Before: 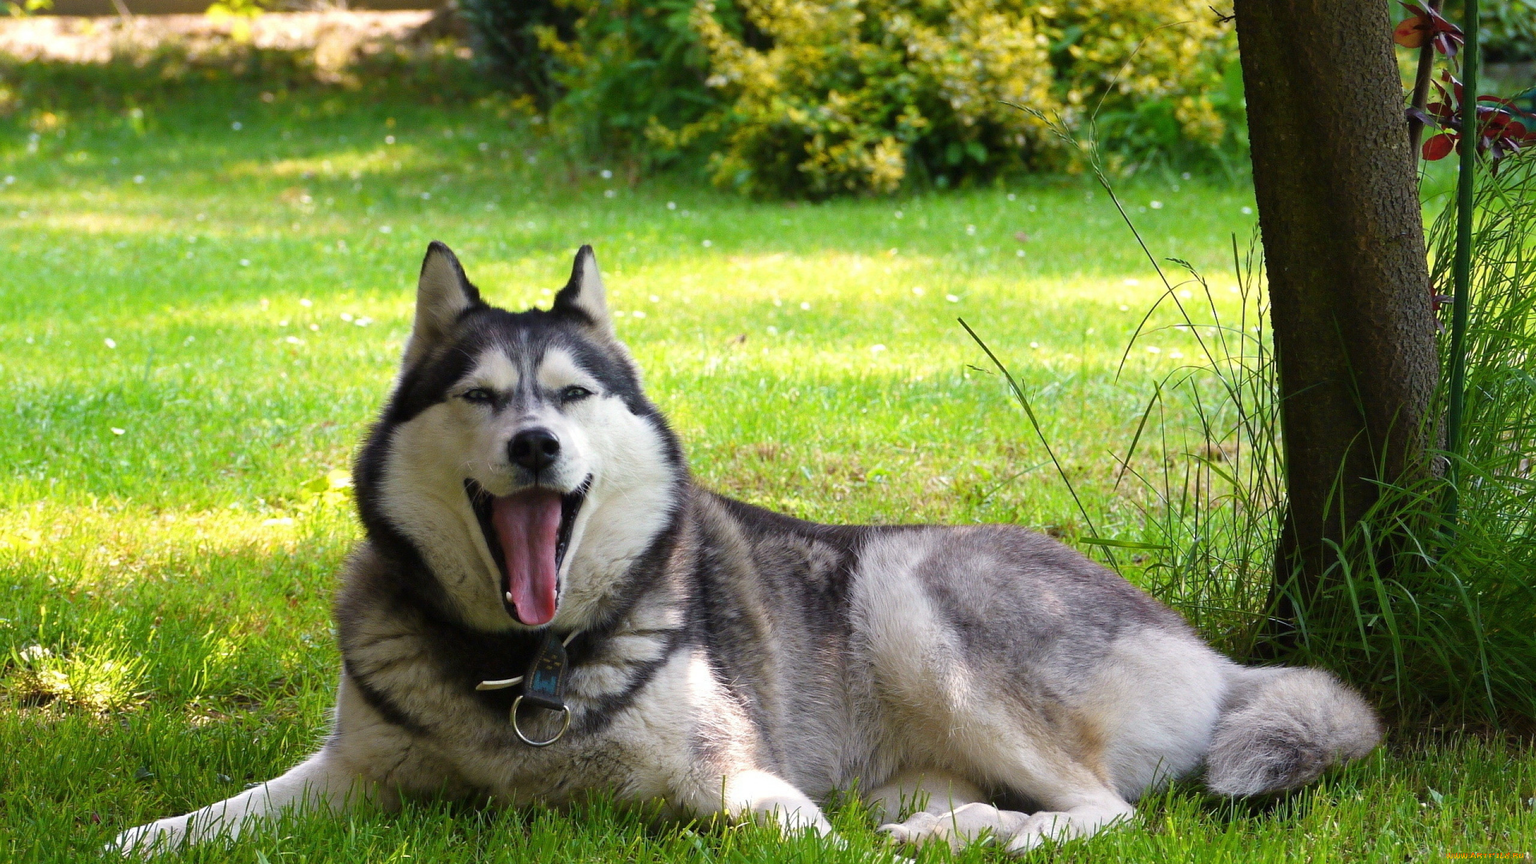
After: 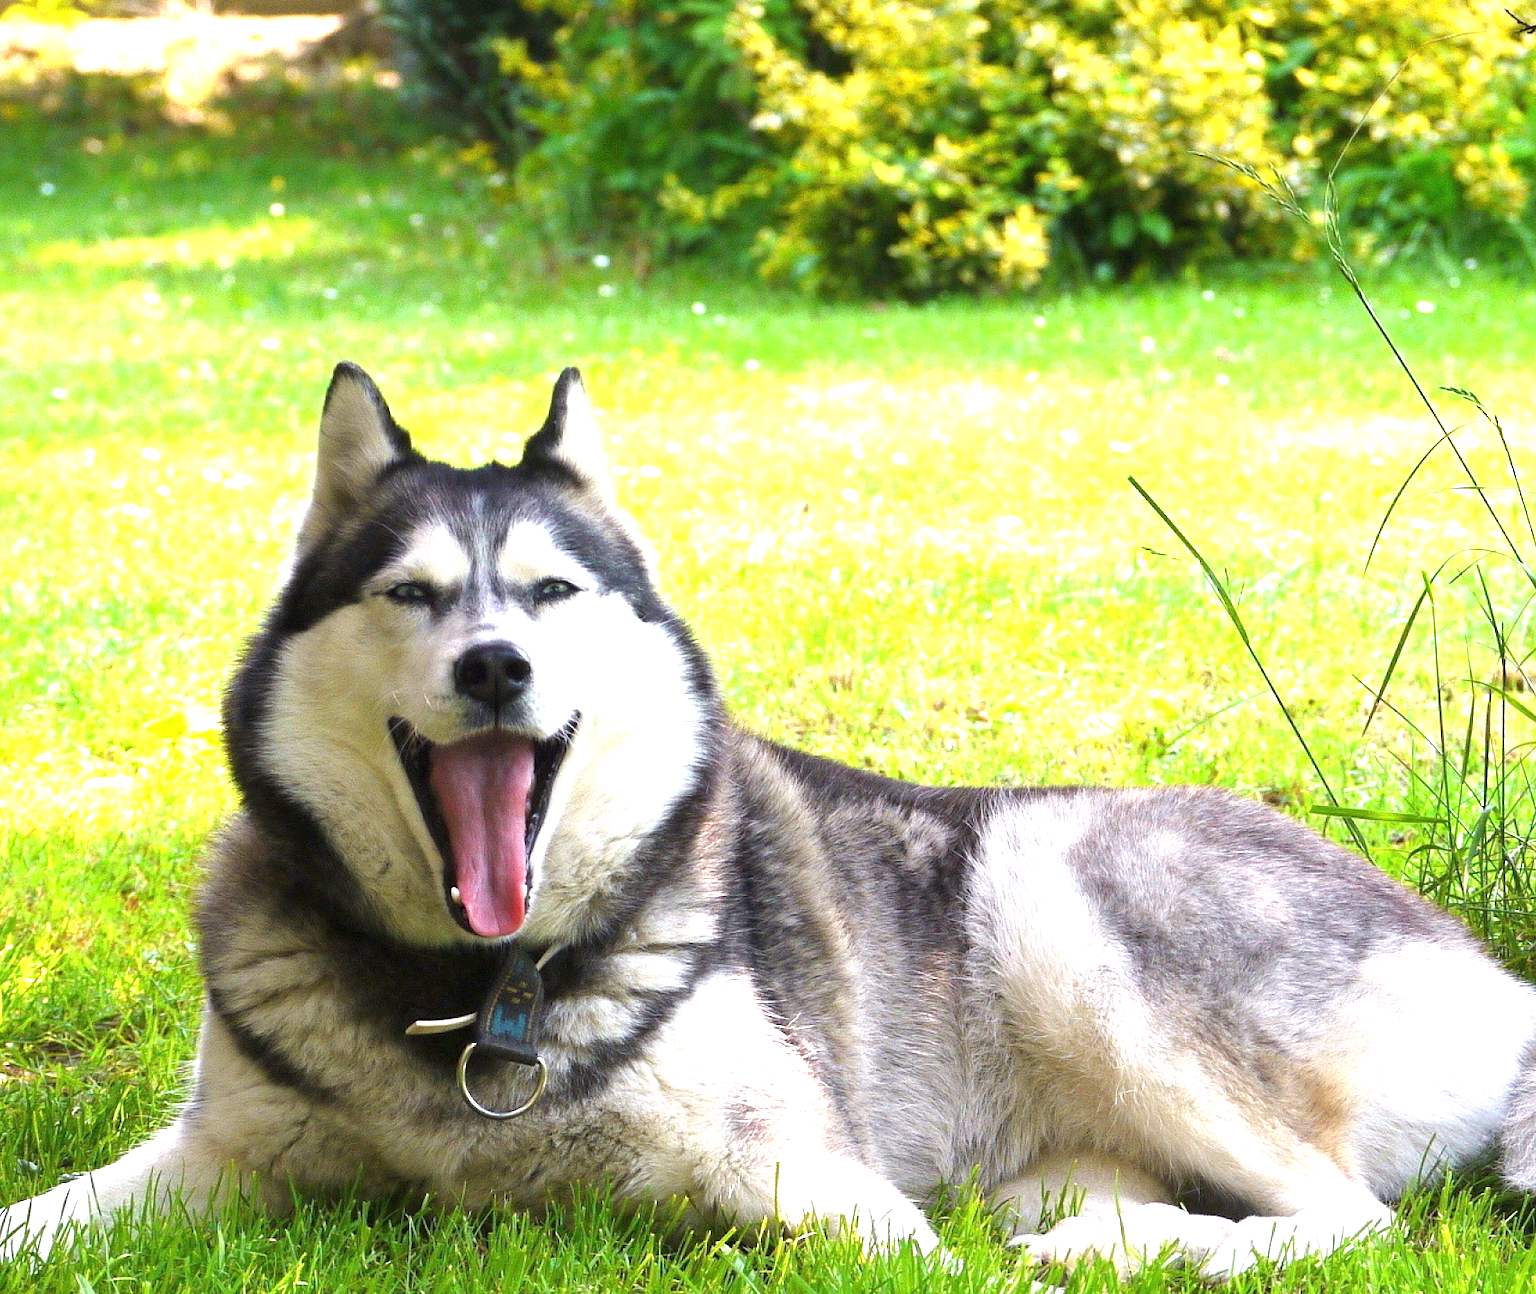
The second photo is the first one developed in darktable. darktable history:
exposure: exposure 1.241 EV, compensate exposure bias true, compensate highlight preservation false
crop and rotate: left 13.38%, right 19.894%
color correction: highlights a* -0.256, highlights b* -0.134
